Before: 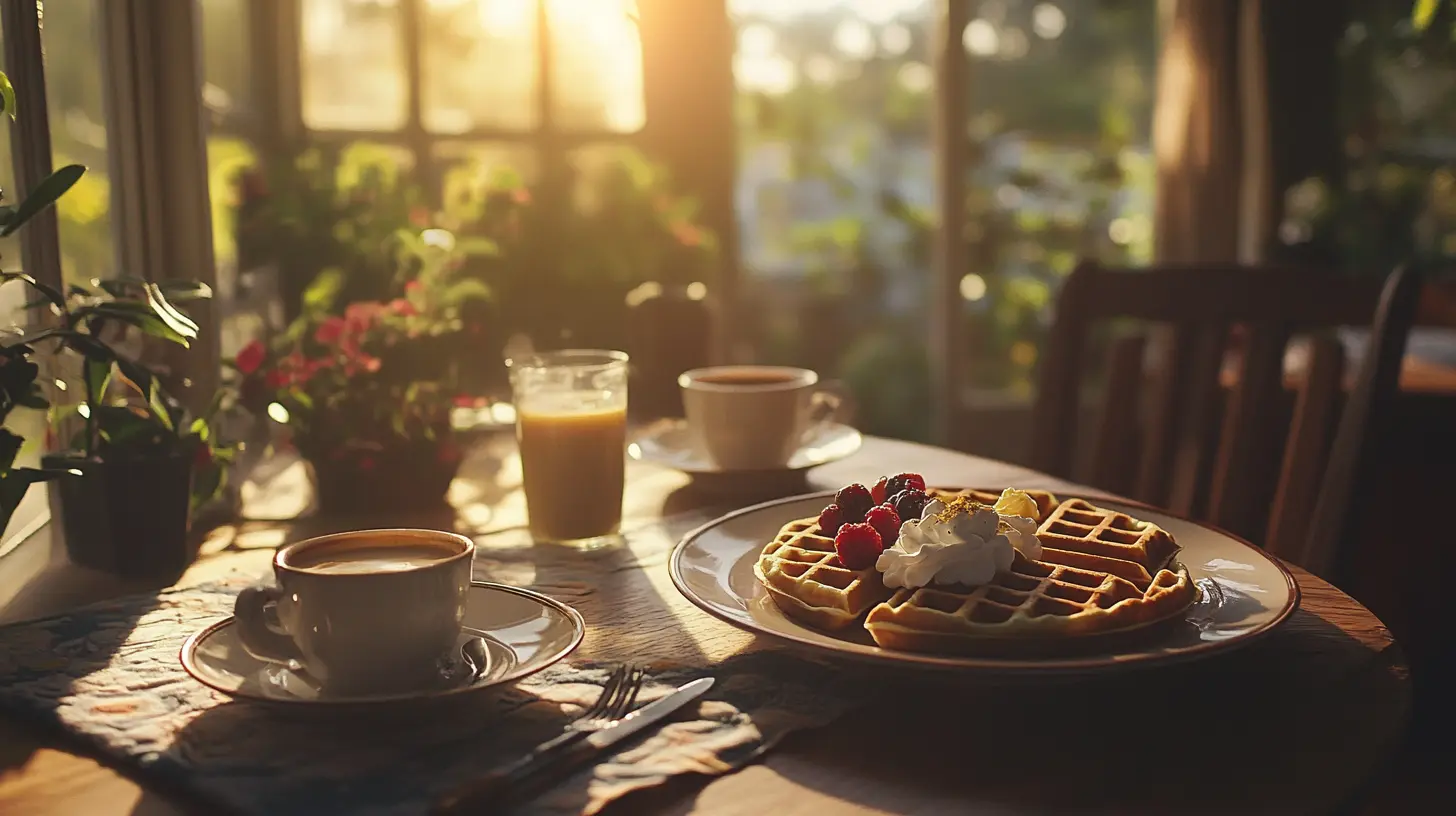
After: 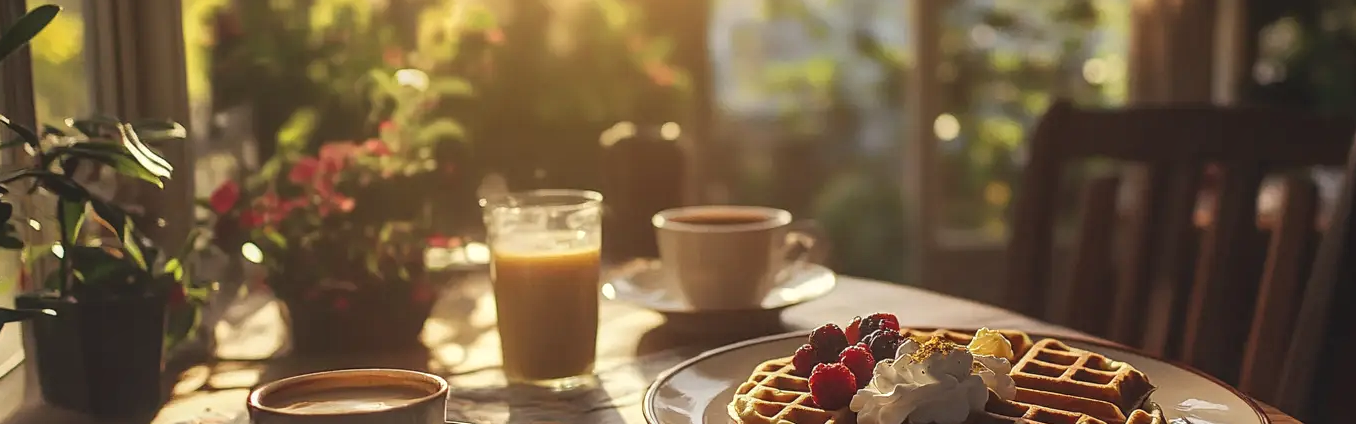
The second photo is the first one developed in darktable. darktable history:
local contrast: on, module defaults
crop: left 1.797%, top 19.71%, right 5.022%, bottom 28.265%
